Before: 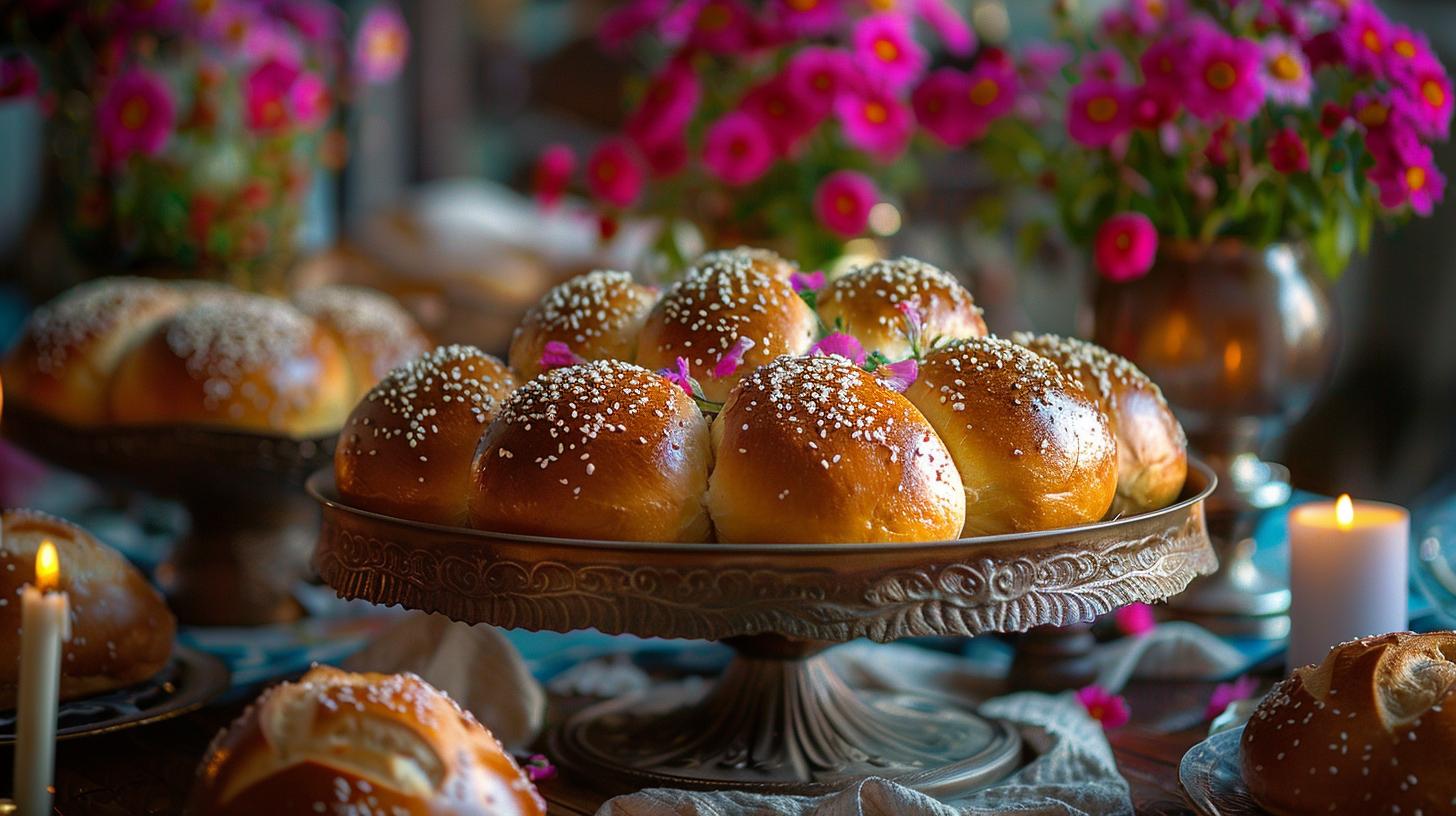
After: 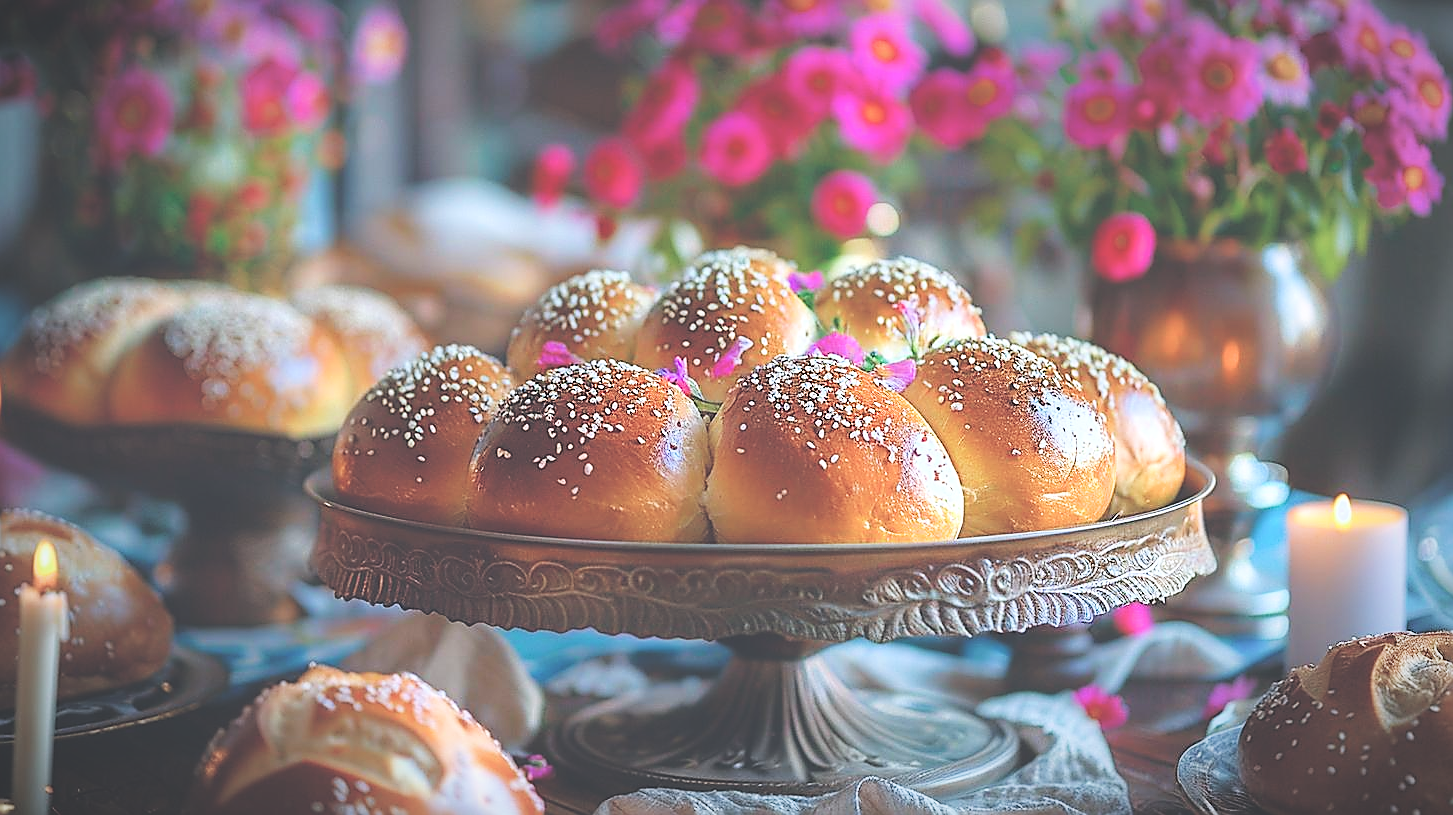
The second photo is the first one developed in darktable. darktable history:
filmic rgb: black relative exposure -7.65 EV, white relative exposure 4.56 EV, hardness 3.61
levels: levels [0, 0.476, 0.951]
sharpen: radius 1.354, amount 1.249, threshold 0.693
color calibration: x 0.369, y 0.382, temperature 4320.07 K
crop: left 0.14%
vignetting: fall-off radius 68.74%, automatic ratio true
exposure: black level correction -0.023, exposure 1.394 EV, compensate highlight preservation false
